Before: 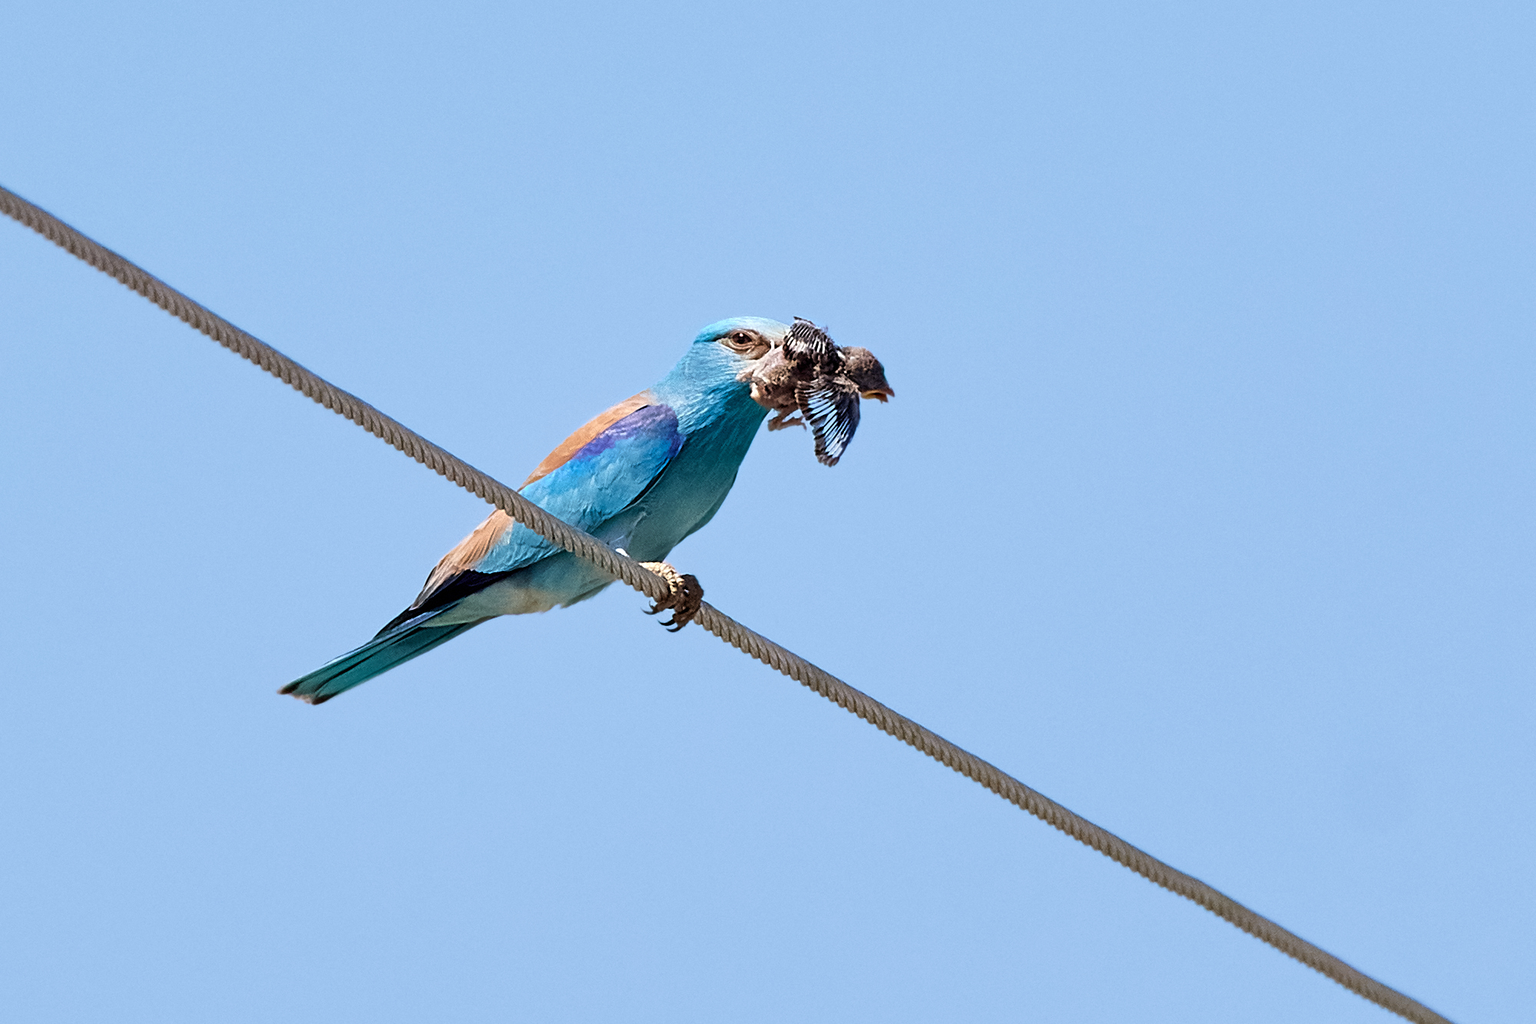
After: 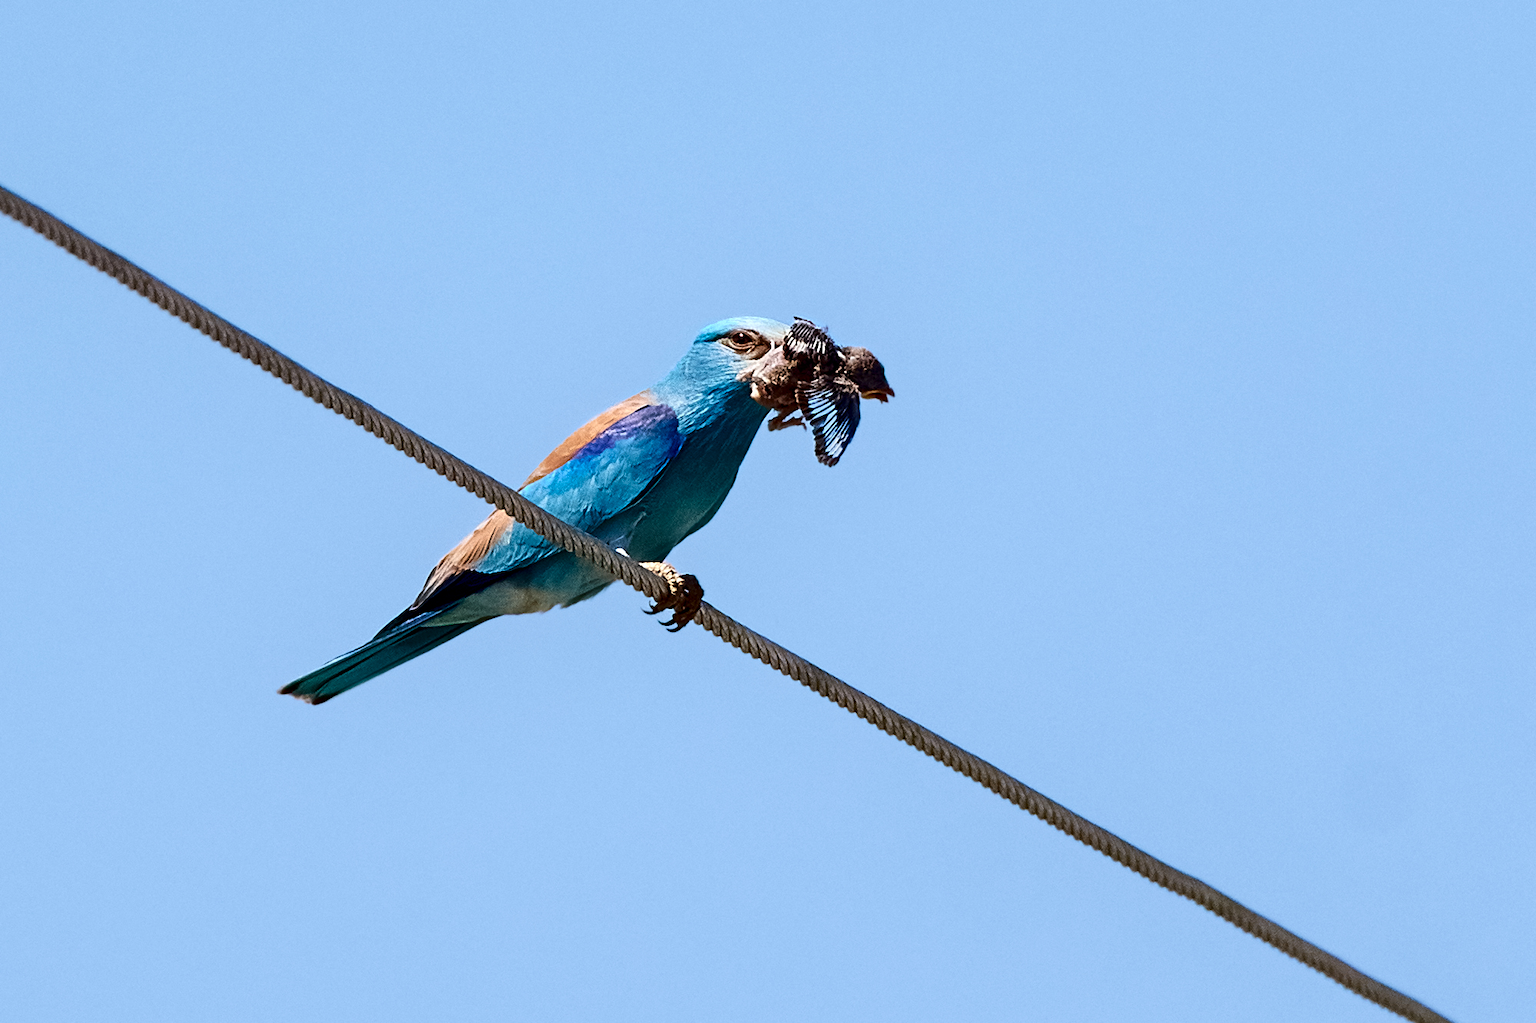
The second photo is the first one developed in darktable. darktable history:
shadows and highlights: shadows -68.27, highlights 33.53, soften with gaussian
contrast brightness saturation: contrast 0.19, brightness -0.237, saturation 0.118
